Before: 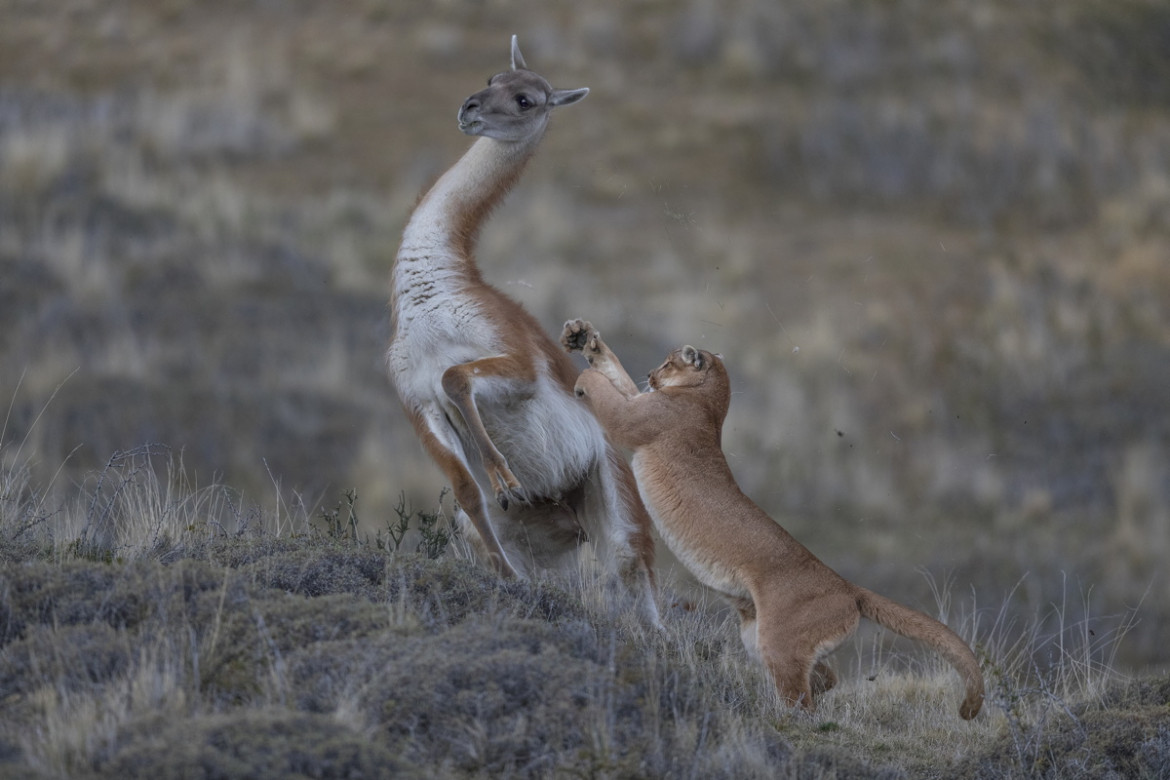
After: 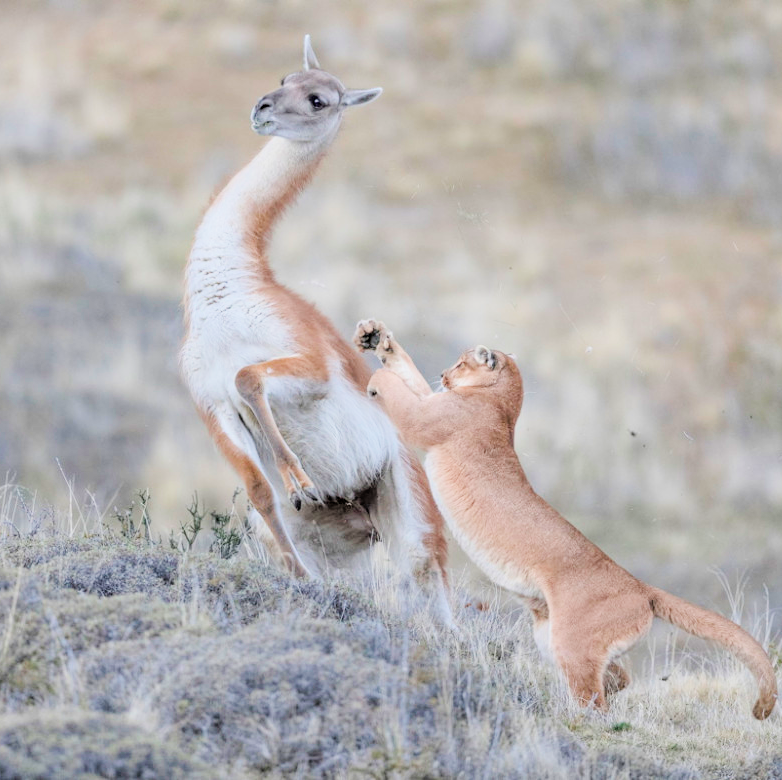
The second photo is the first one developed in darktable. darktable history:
crop and rotate: left 17.732%, right 15.423%
exposure: black level correction 0, exposure 1.173 EV, compensate exposure bias true, compensate highlight preservation false
filmic rgb: black relative exposure -4.14 EV, white relative exposure 5.1 EV, hardness 2.11, contrast 1.165
